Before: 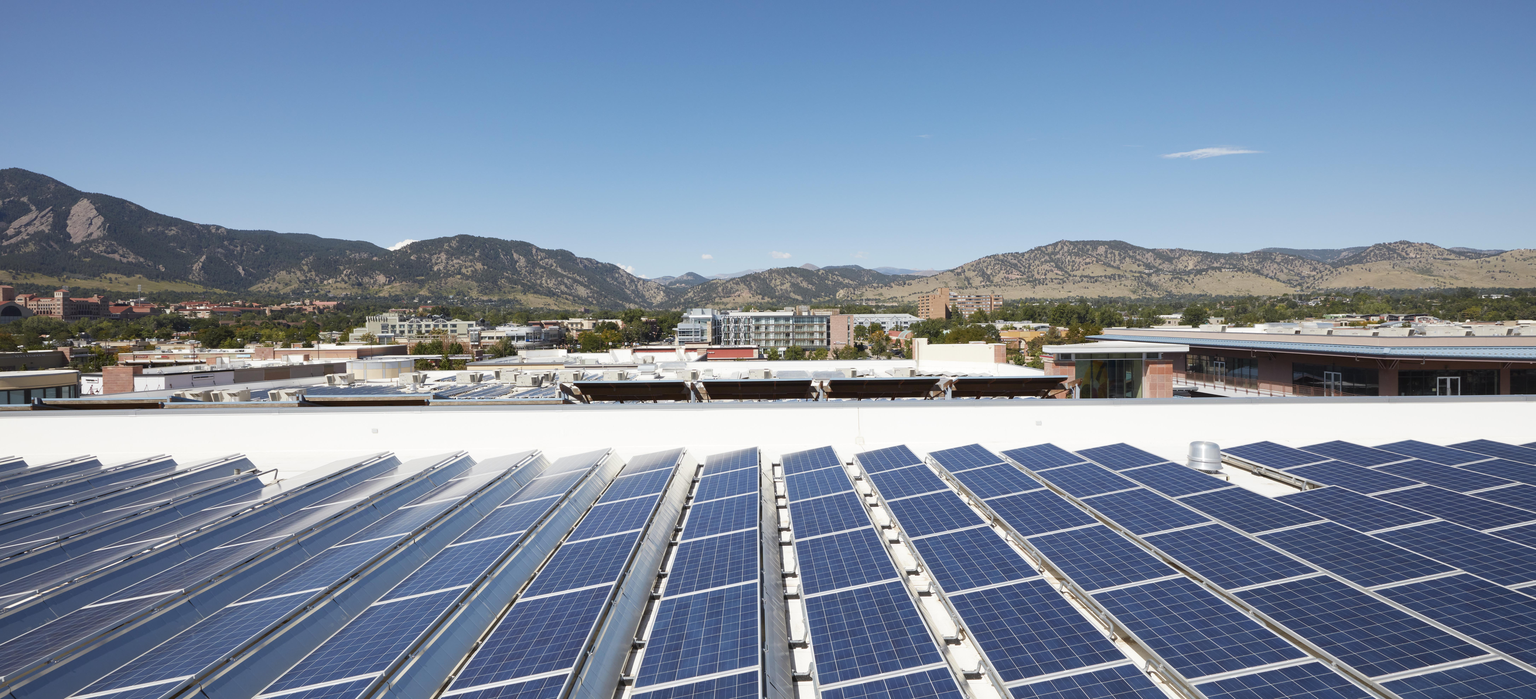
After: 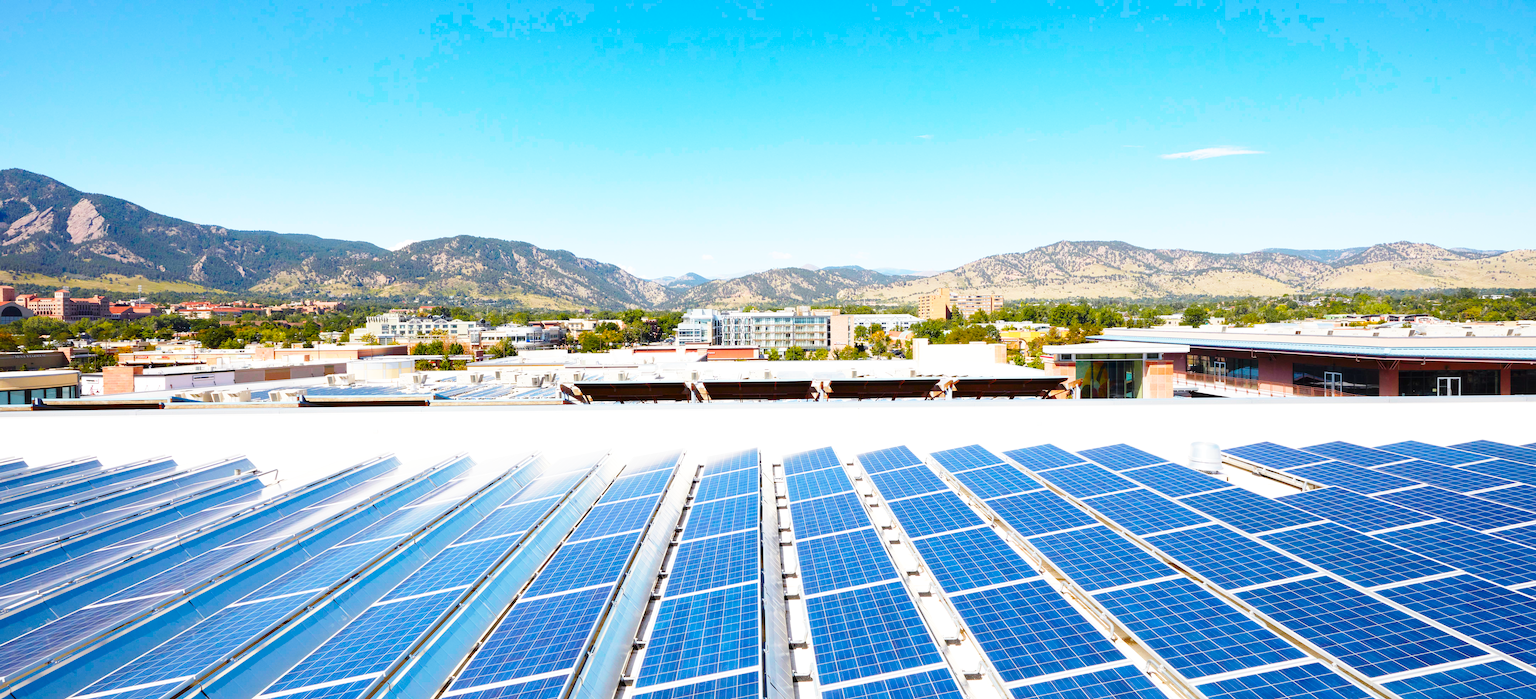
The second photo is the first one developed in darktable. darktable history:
color balance rgb: linear chroma grading › global chroma 15%, perceptual saturation grading › global saturation 30%
base curve: curves: ch0 [(0, 0) (0.028, 0.03) (0.105, 0.232) (0.387, 0.748) (0.754, 0.968) (1, 1)], fusion 1, exposure shift 0.576, preserve colors none
